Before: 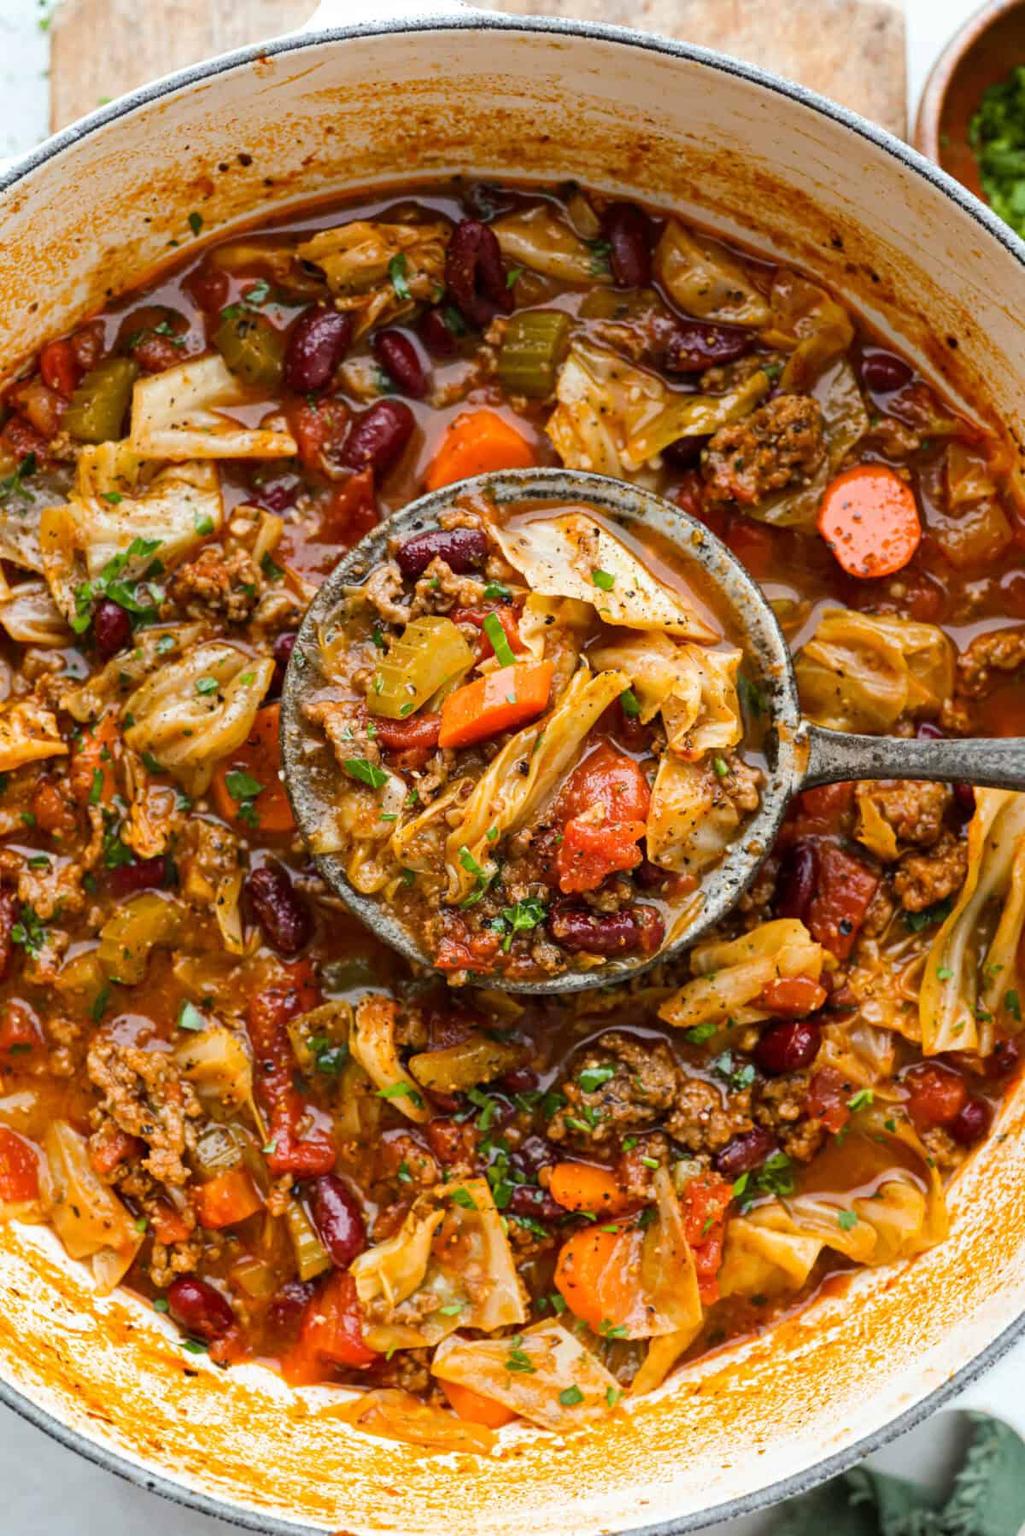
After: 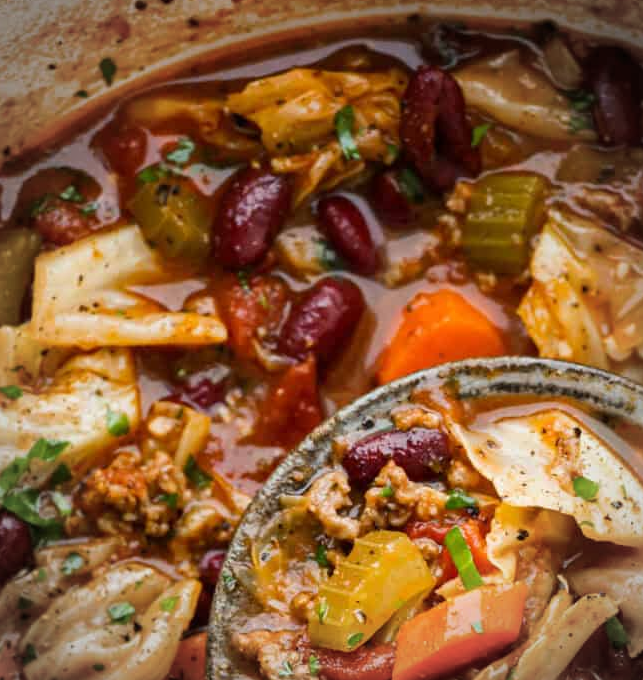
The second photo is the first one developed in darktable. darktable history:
vignetting: automatic ratio true
crop: left 10.121%, top 10.631%, right 36.218%, bottom 51.526%
